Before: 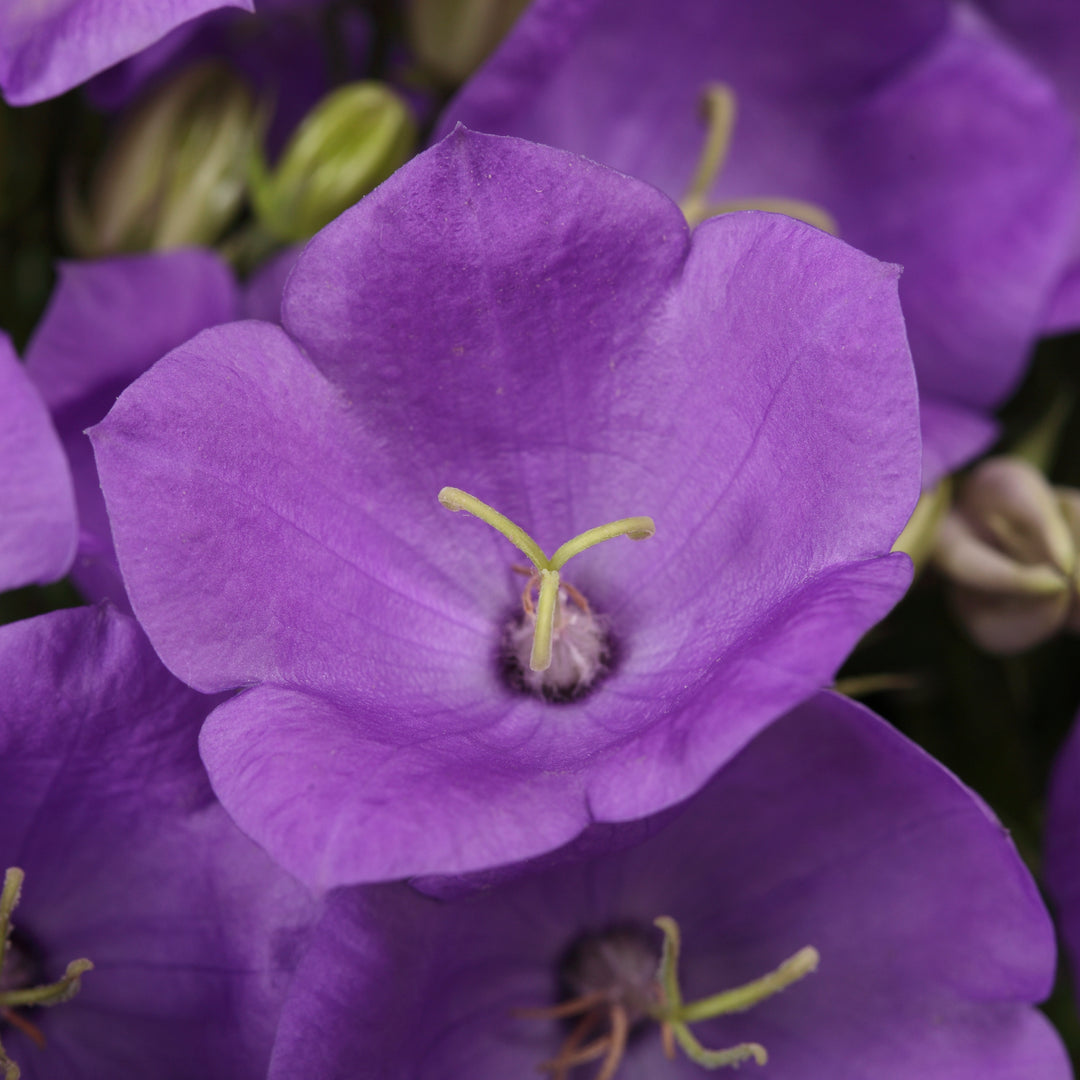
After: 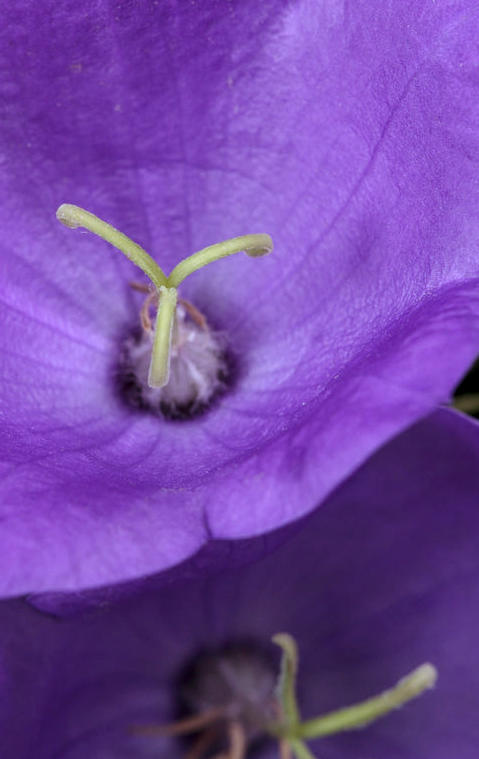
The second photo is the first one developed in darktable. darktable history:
white balance: red 0.926, green 1.003, blue 1.133
local contrast: on, module defaults
crop: left 35.432%, top 26.233%, right 20.145%, bottom 3.432%
